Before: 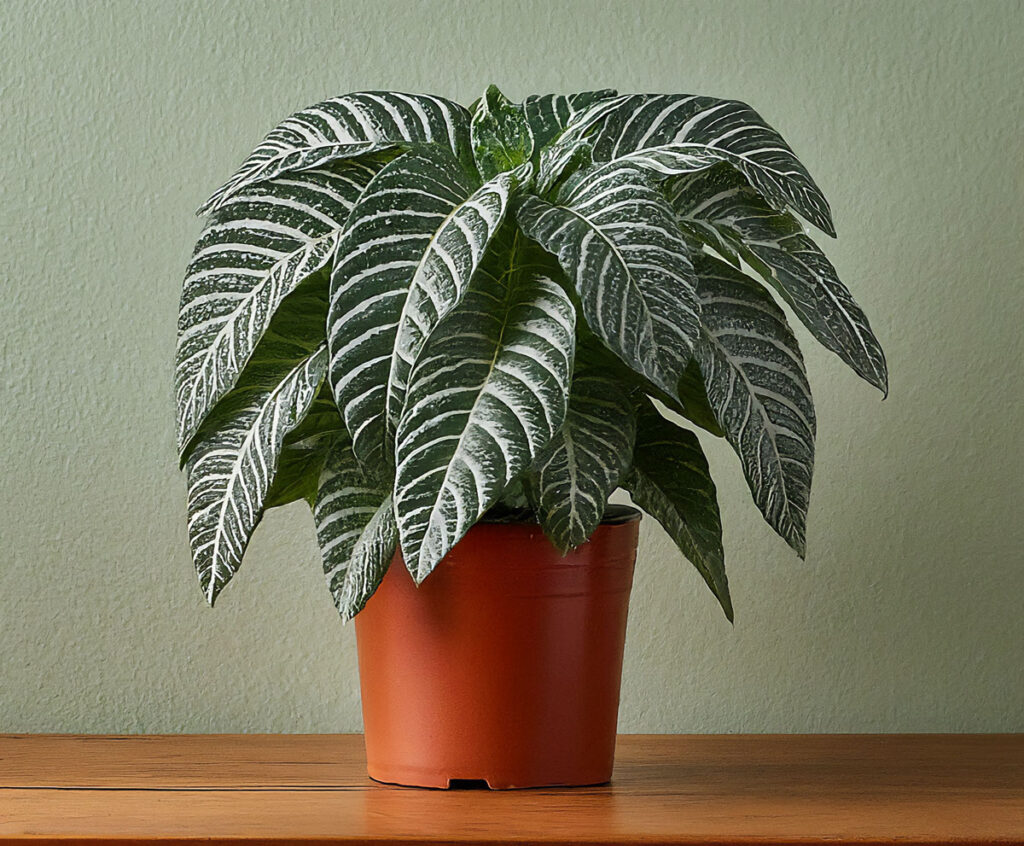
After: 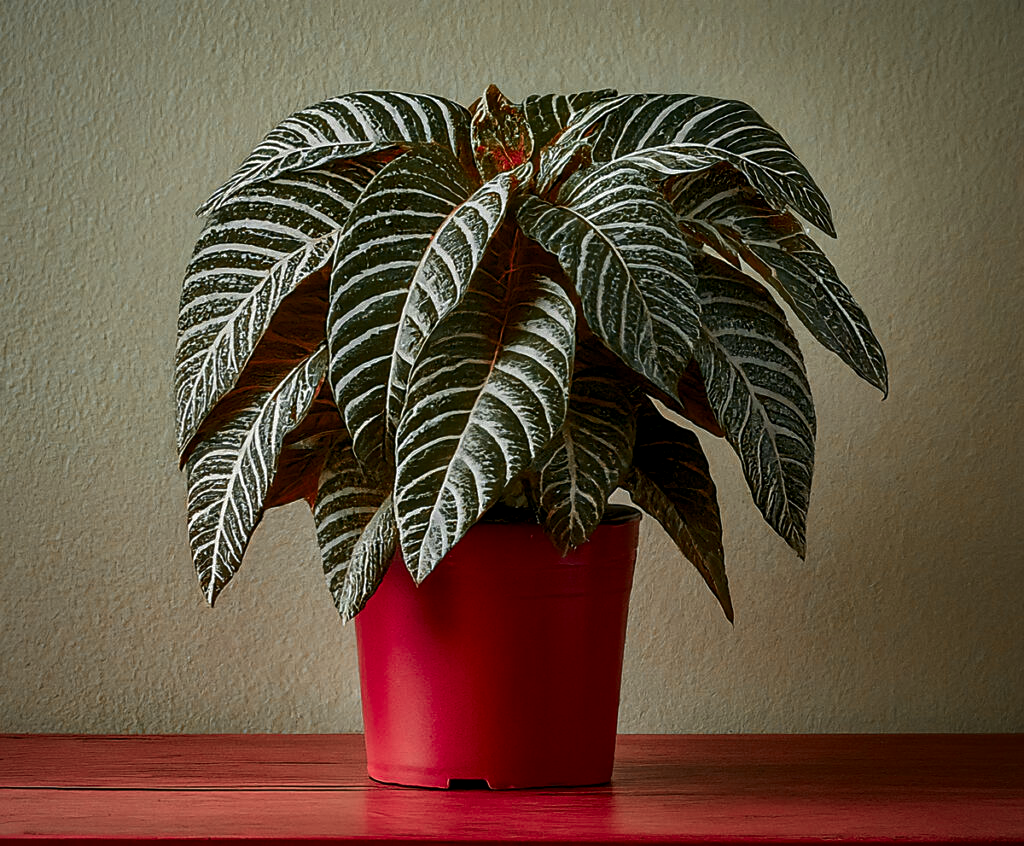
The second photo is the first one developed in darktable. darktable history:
local contrast: on, module defaults
sharpen: amount 0.2
color zones: curves: ch2 [(0, 0.488) (0.143, 0.417) (0.286, 0.212) (0.429, 0.179) (0.571, 0.154) (0.714, 0.415) (0.857, 0.495) (1, 0.488)]
vignetting: saturation 0, unbound false
exposure: black level correction 0.001, exposure 0.014 EV, compensate highlight preservation false
contrast brightness saturation: brightness -0.25, saturation 0.2
